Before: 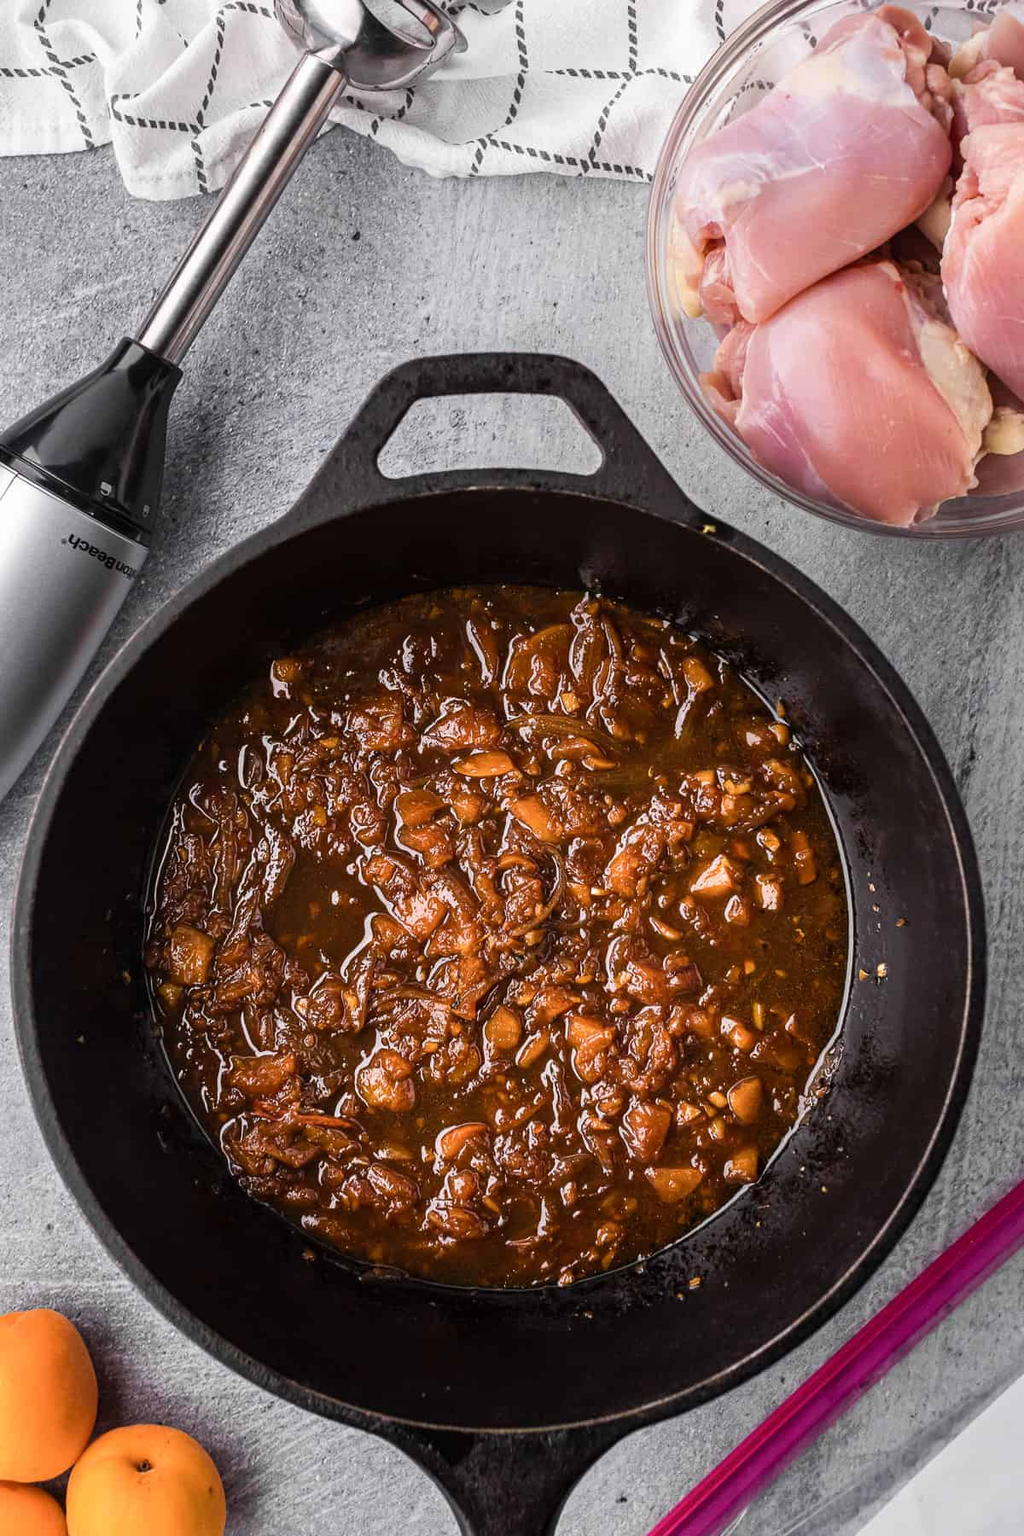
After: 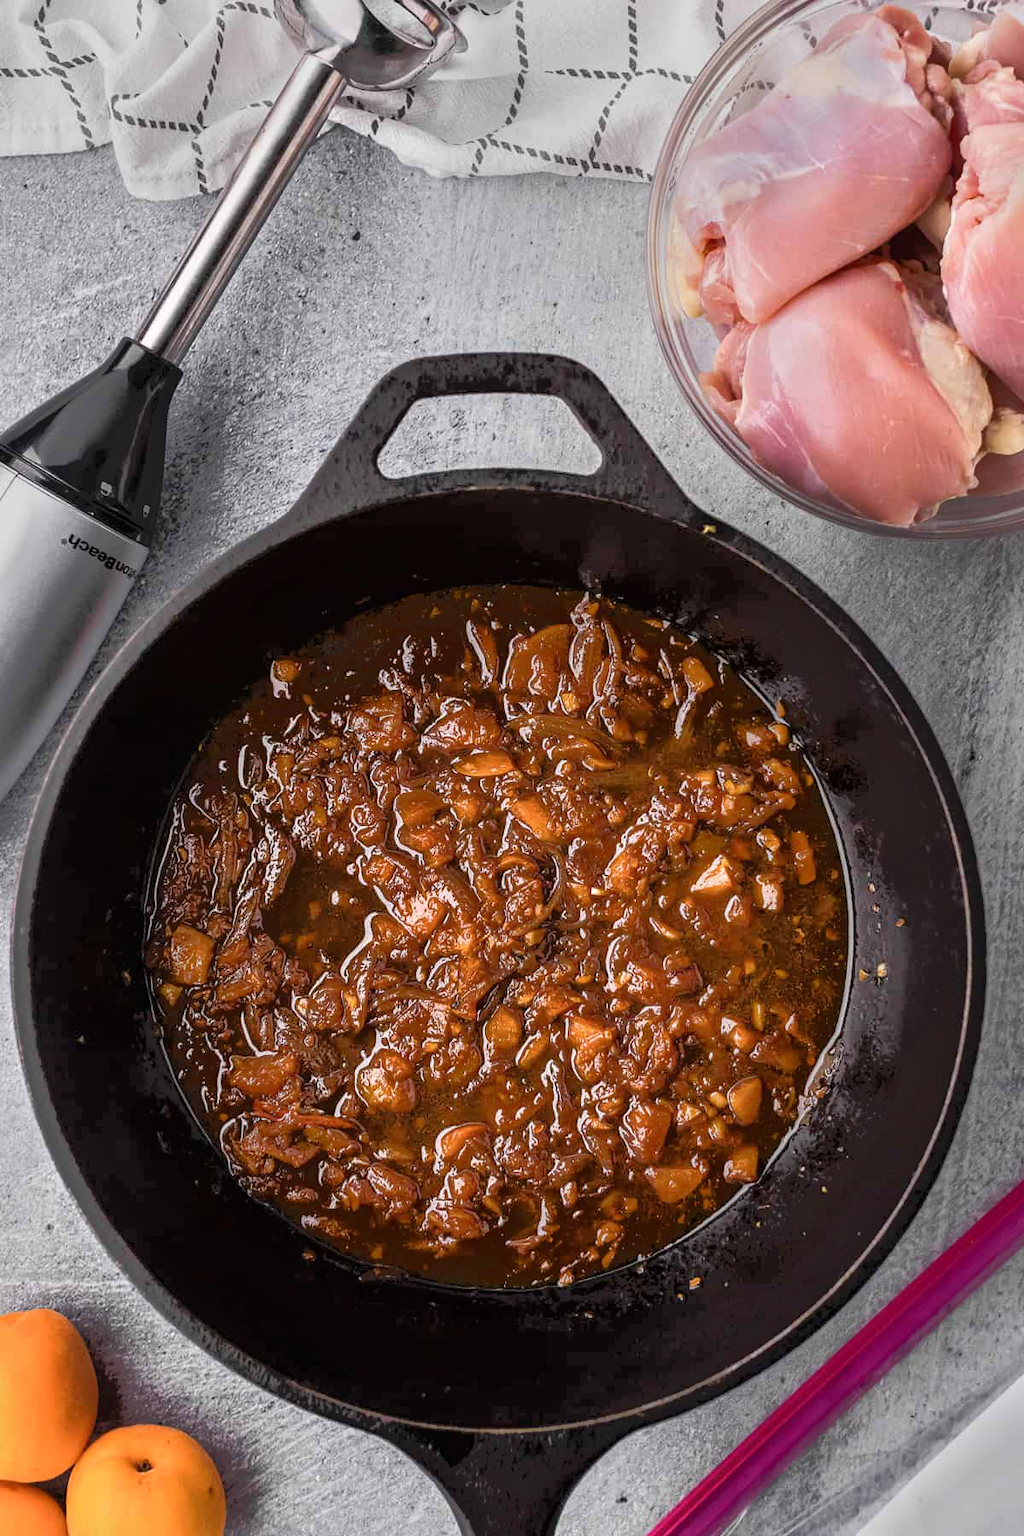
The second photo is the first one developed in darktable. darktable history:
tone equalizer: -7 EV -0.597 EV, -6 EV 1.03 EV, -5 EV -0.445 EV, -4 EV 0.42 EV, -3 EV 0.409 EV, -2 EV 0.16 EV, -1 EV -0.16 EV, +0 EV -0.389 EV
